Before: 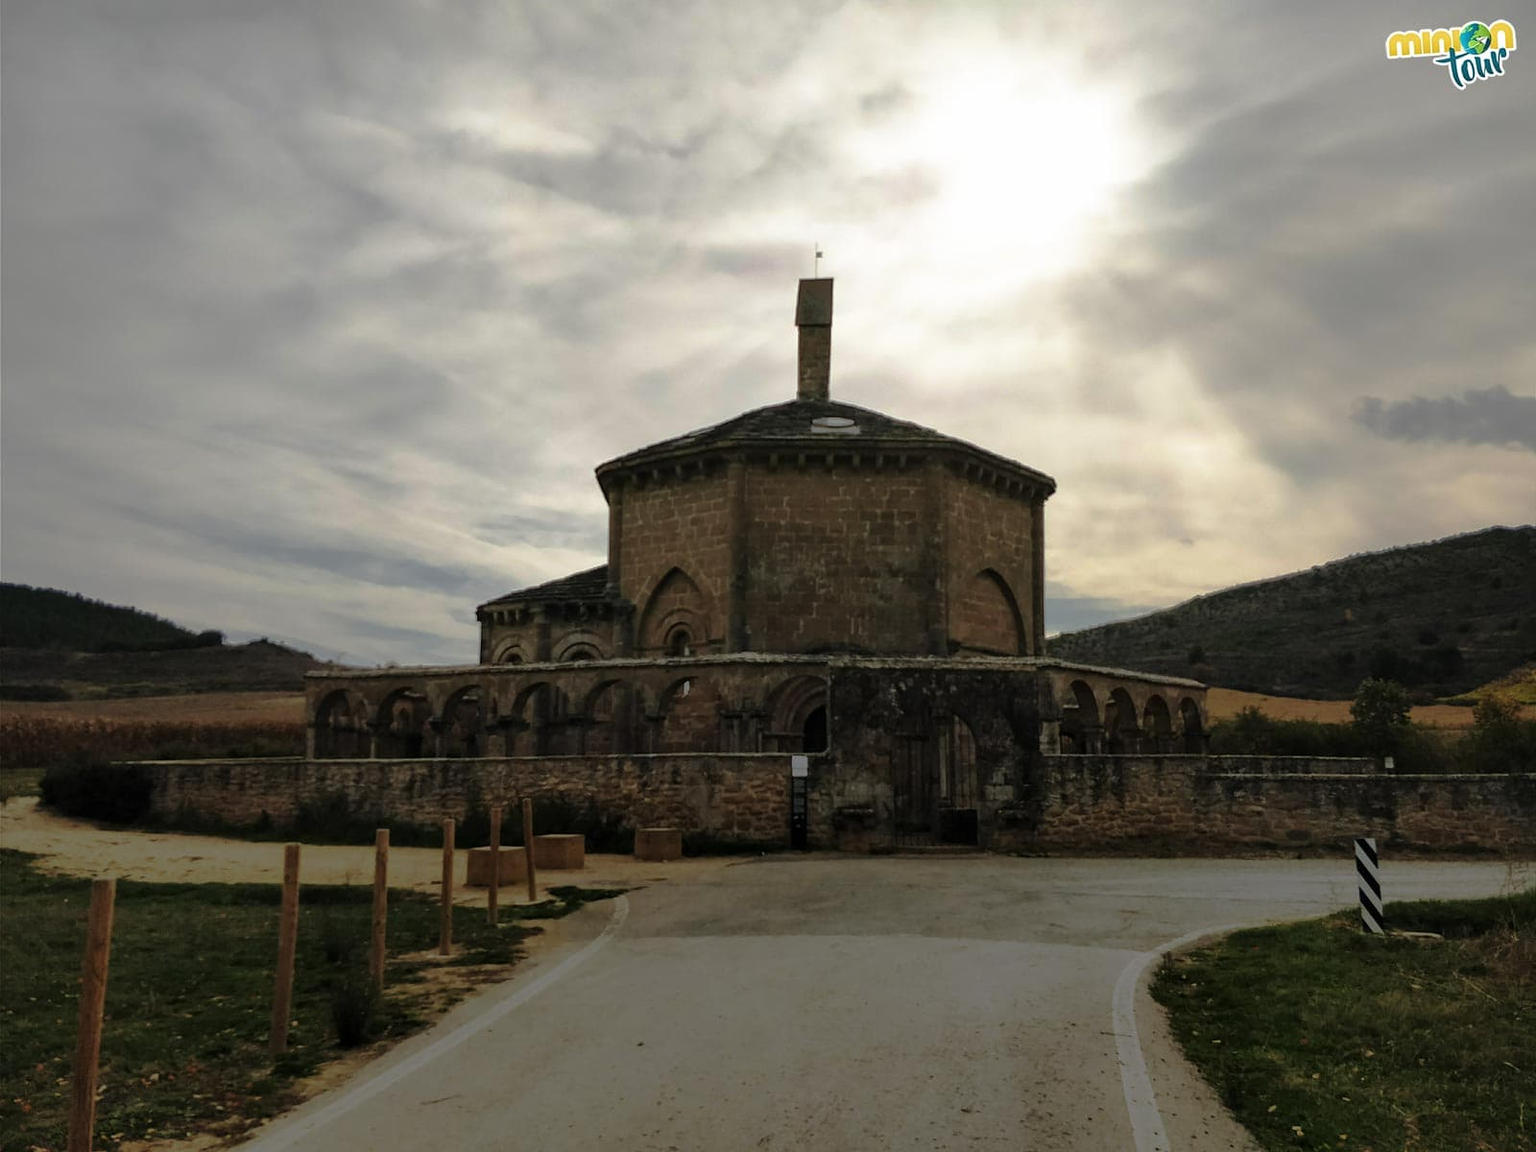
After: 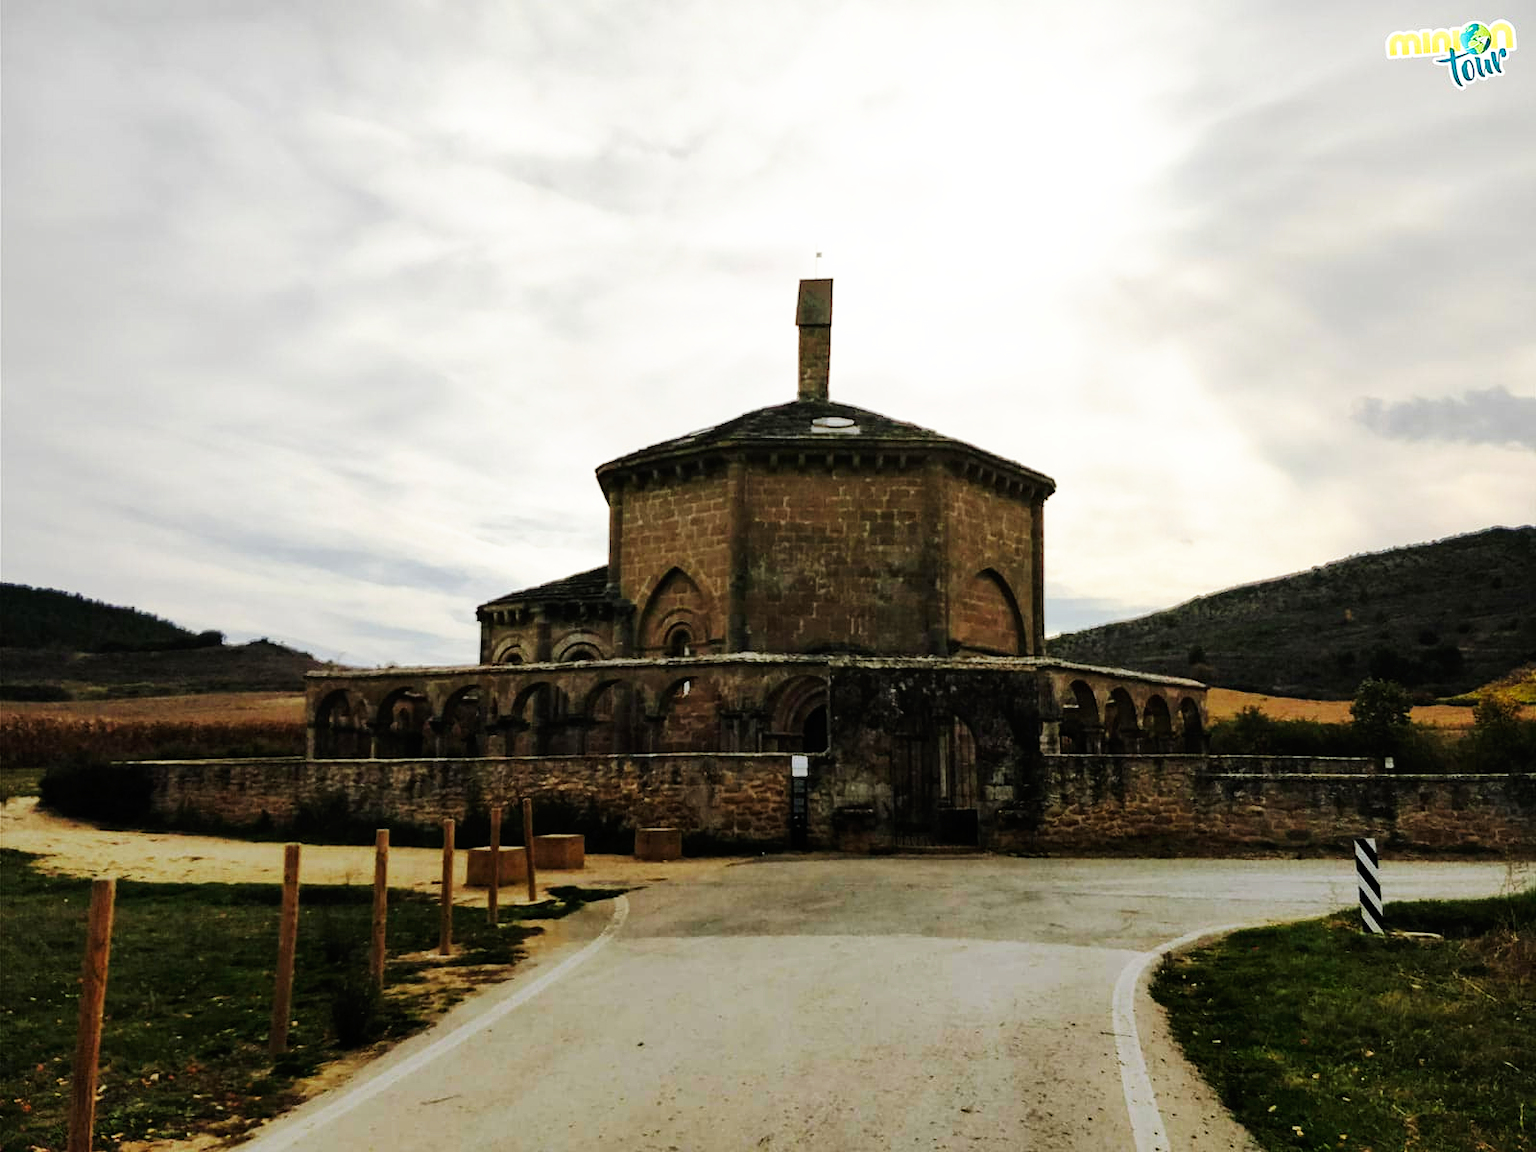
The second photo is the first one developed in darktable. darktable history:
base curve: curves: ch0 [(0, 0) (0.007, 0.004) (0.027, 0.03) (0.046, 0.07) (0.207, 0.54) (0.442, 0.872) (0.673, 0.972) (1, 1)], preserve colors none
white balance: emerald 1
